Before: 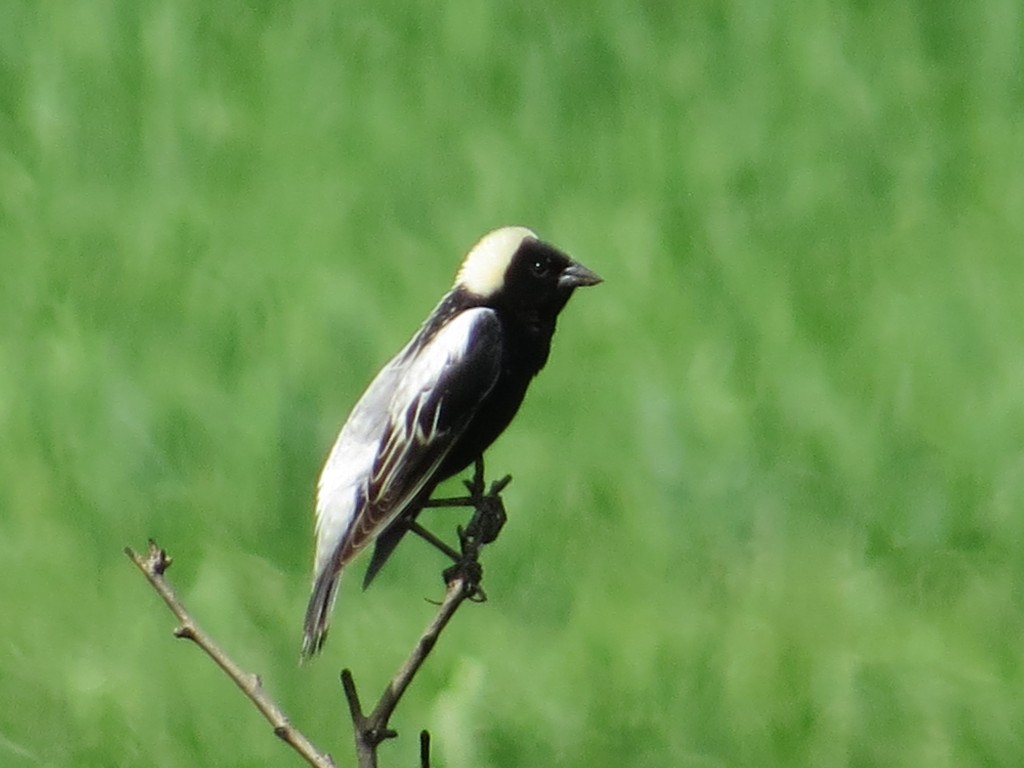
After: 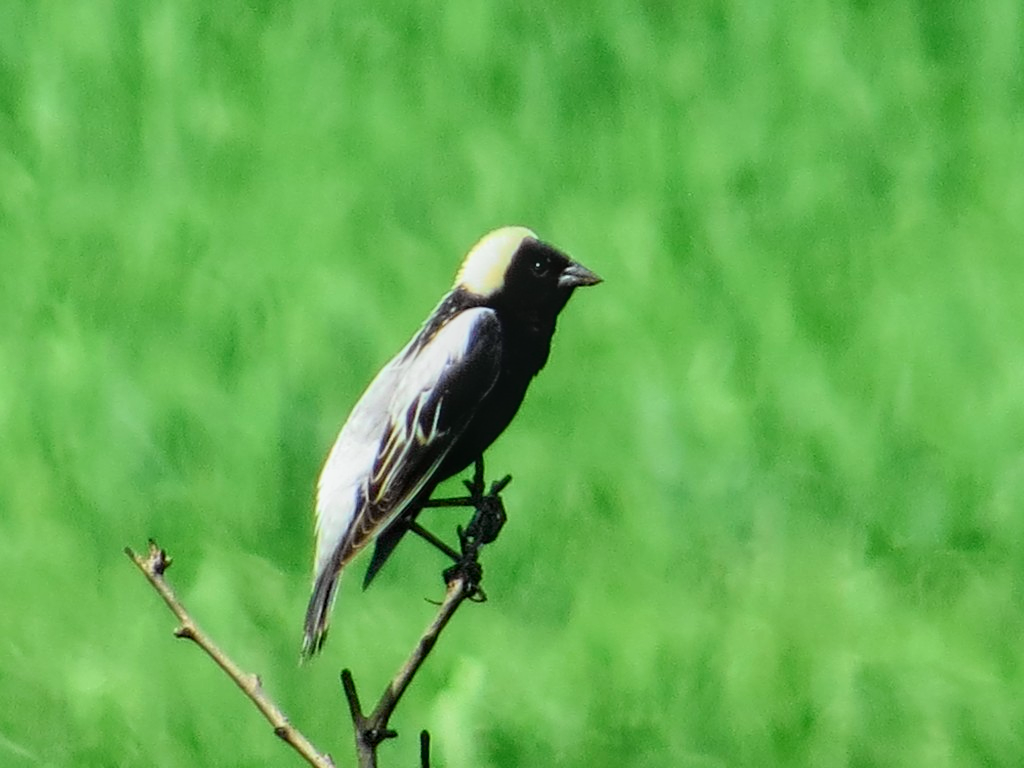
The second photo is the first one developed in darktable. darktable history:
tone curve: curves: ch0 [(0, 0.022) (0.114, 0.088) (0.282, 0.316) (0.446, 0.511) (0.613, 0.693) (0.786, 0.843) (0.999, 0.949)]; ch1 [(0, 0) (0.395, 0.343) (0.463, 0.427) (0.486, 0.474) (0.503, 0.5) (0.535, 0.522) (0.555, 0.566) (0.594, 0.614) (0.755, 0.793) (1, 1)]; ch2 [(0, 0) (0.369, 0.388) (0.449, 0.431) (0.501, 0.5) (0.528, 0.517) (0.561, 0.59) (0.612, 0.646) (0.697, 0.721) (1, 1)], color space Lab, independent channels, preserve colors none
local contrast: detail 130%
